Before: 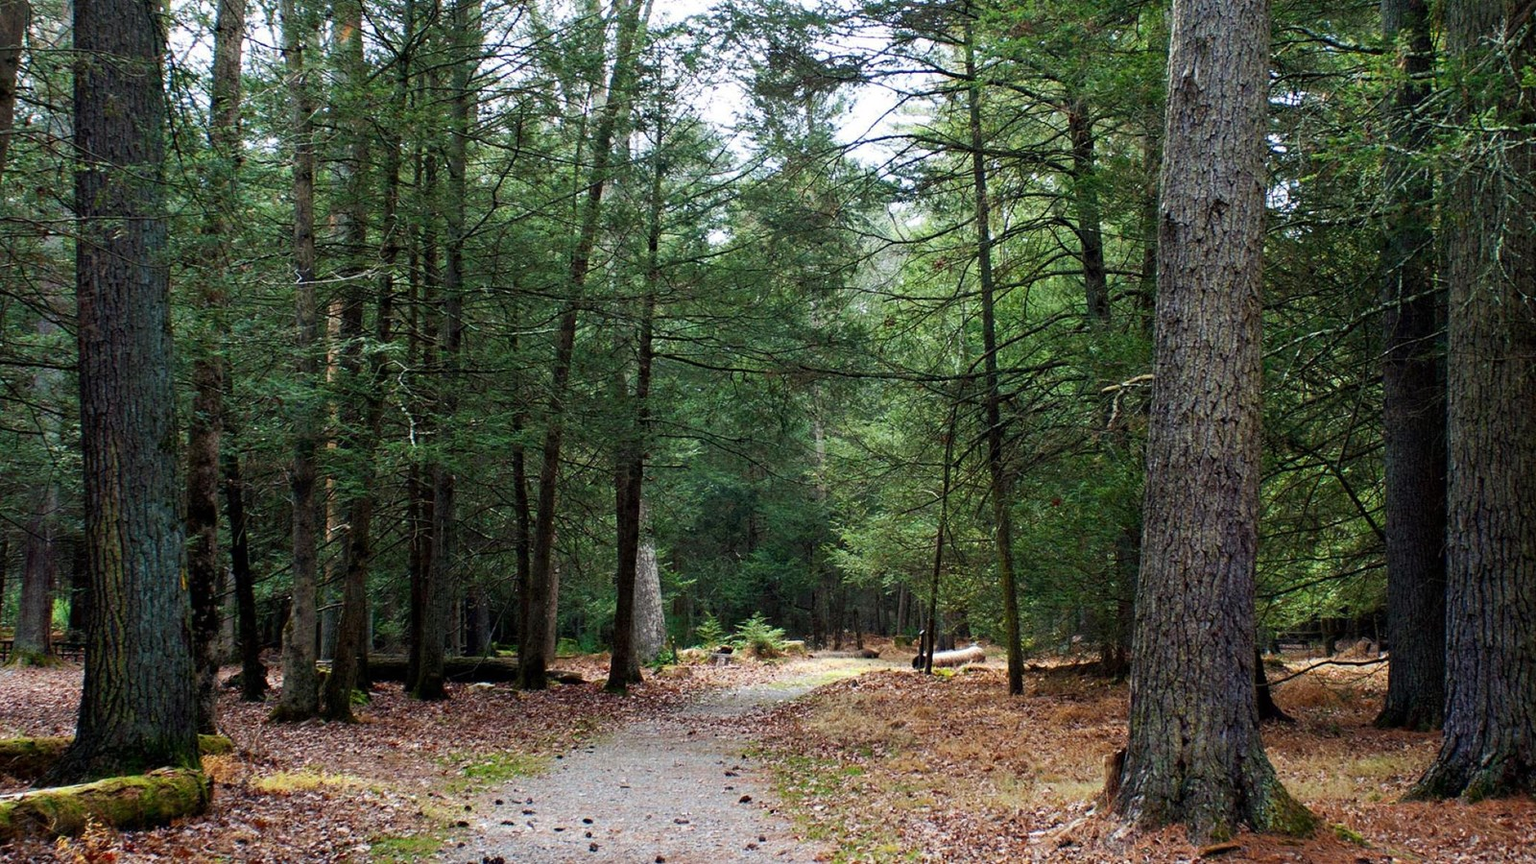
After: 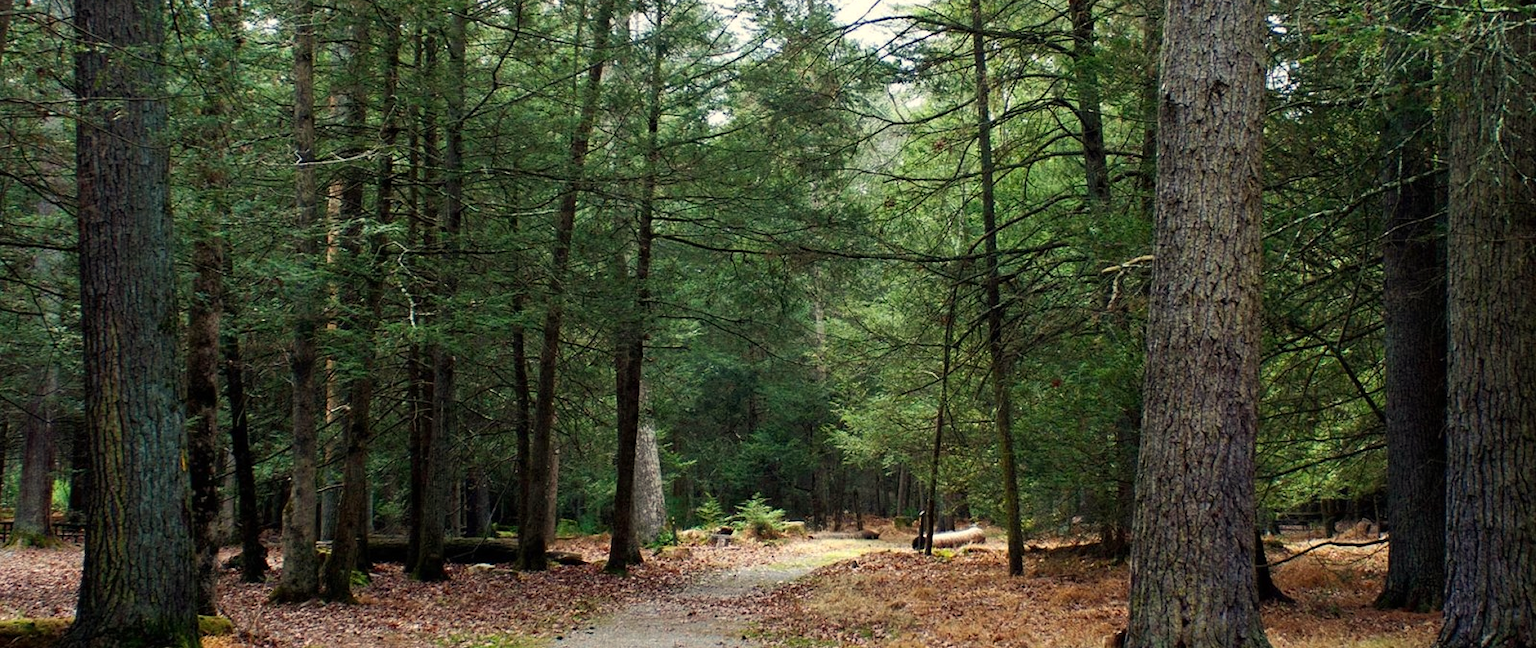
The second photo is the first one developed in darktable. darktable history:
white balance: red 1.029, blue 0.92
crop: top 13.819%, bottom 11.169%
